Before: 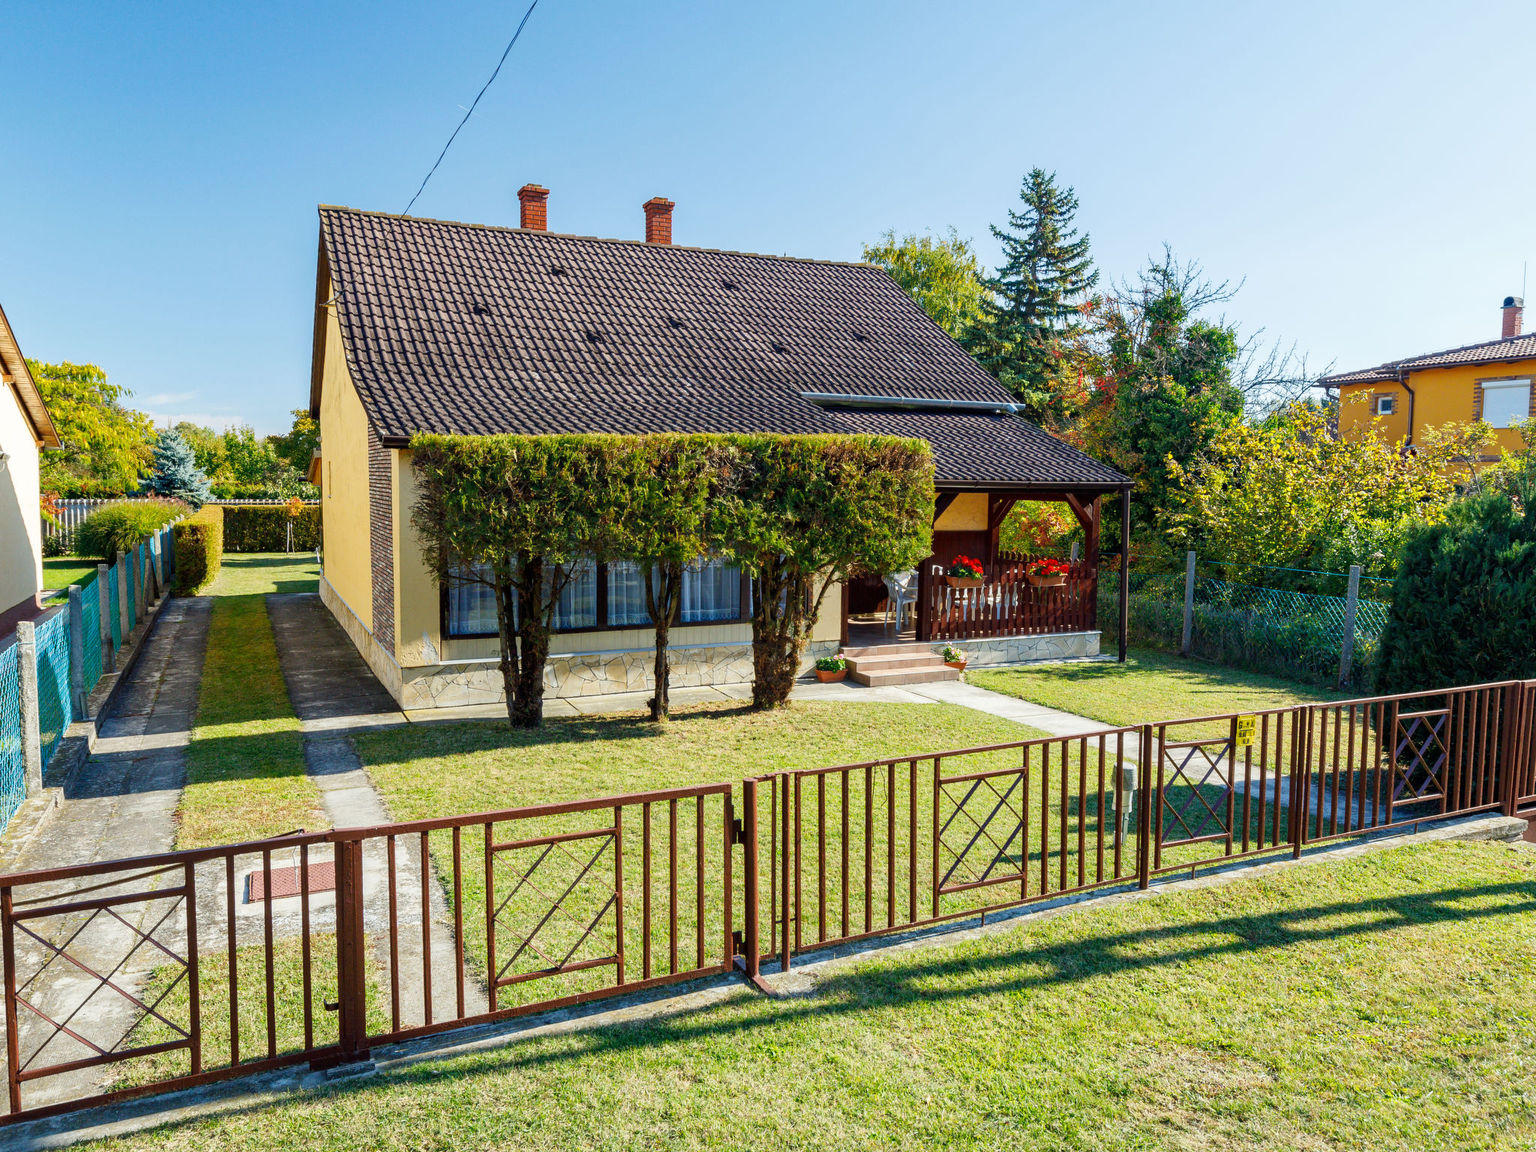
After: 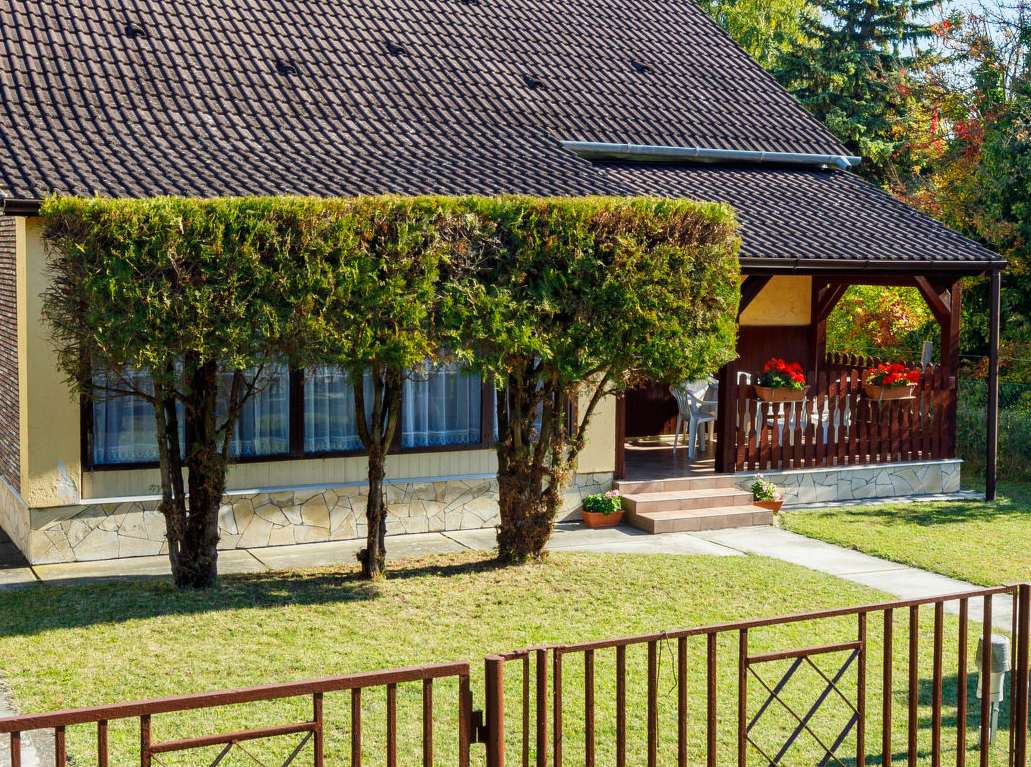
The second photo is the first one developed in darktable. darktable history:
crop: left 24.729%, top 24.913%, right 24.902%, bottom 25.109%
